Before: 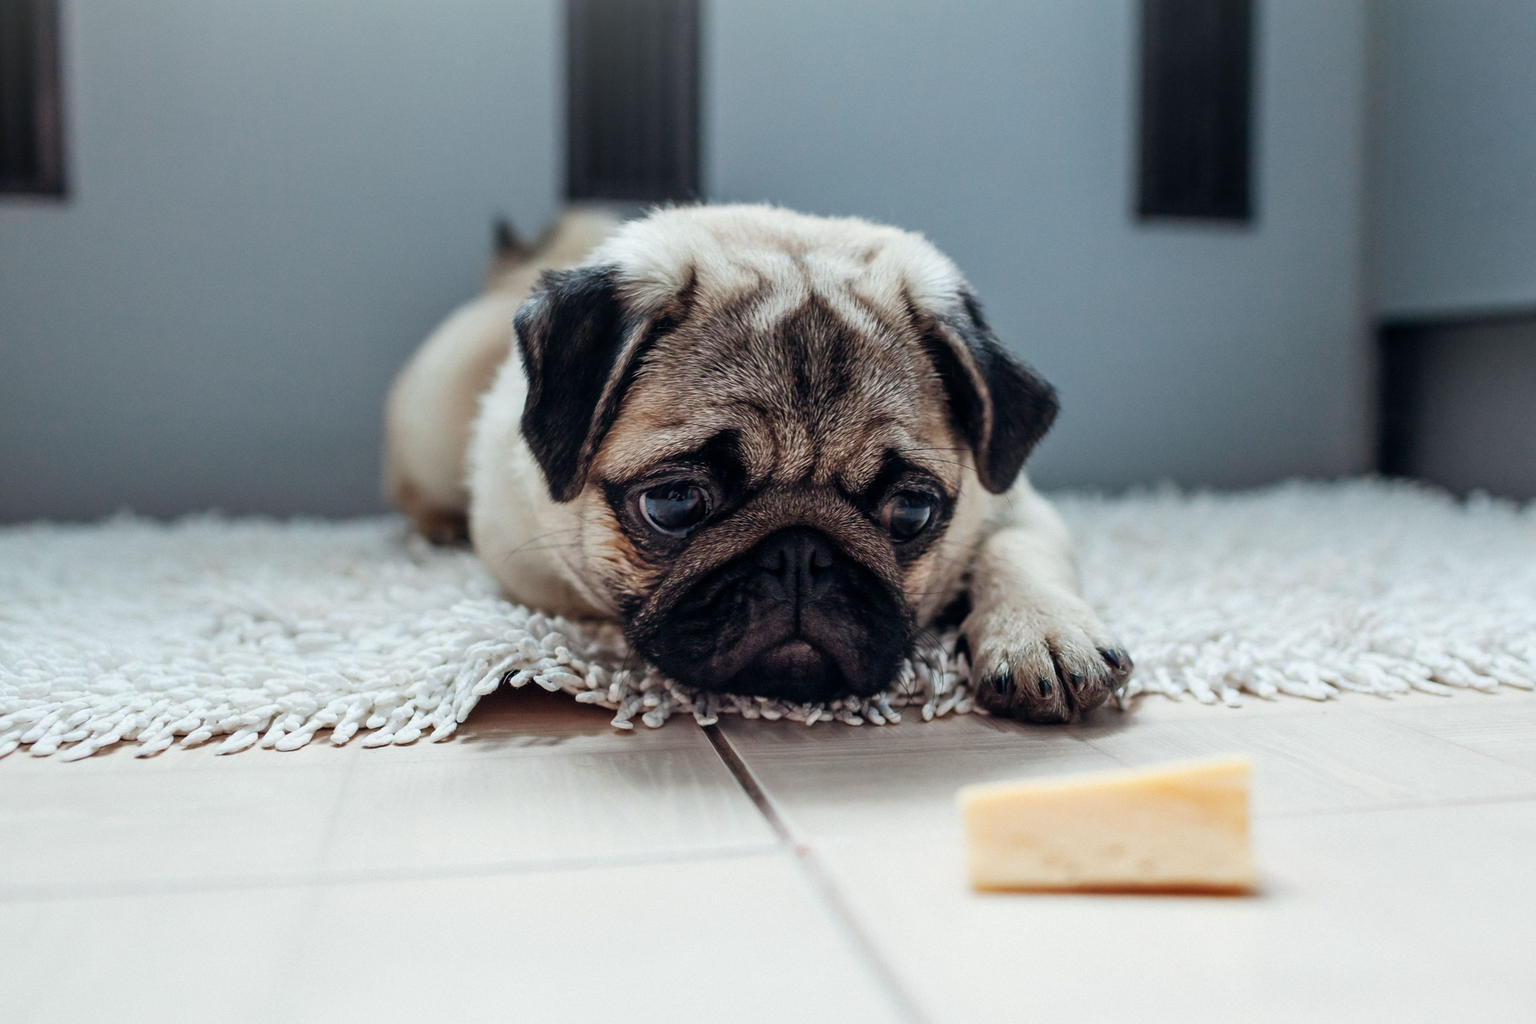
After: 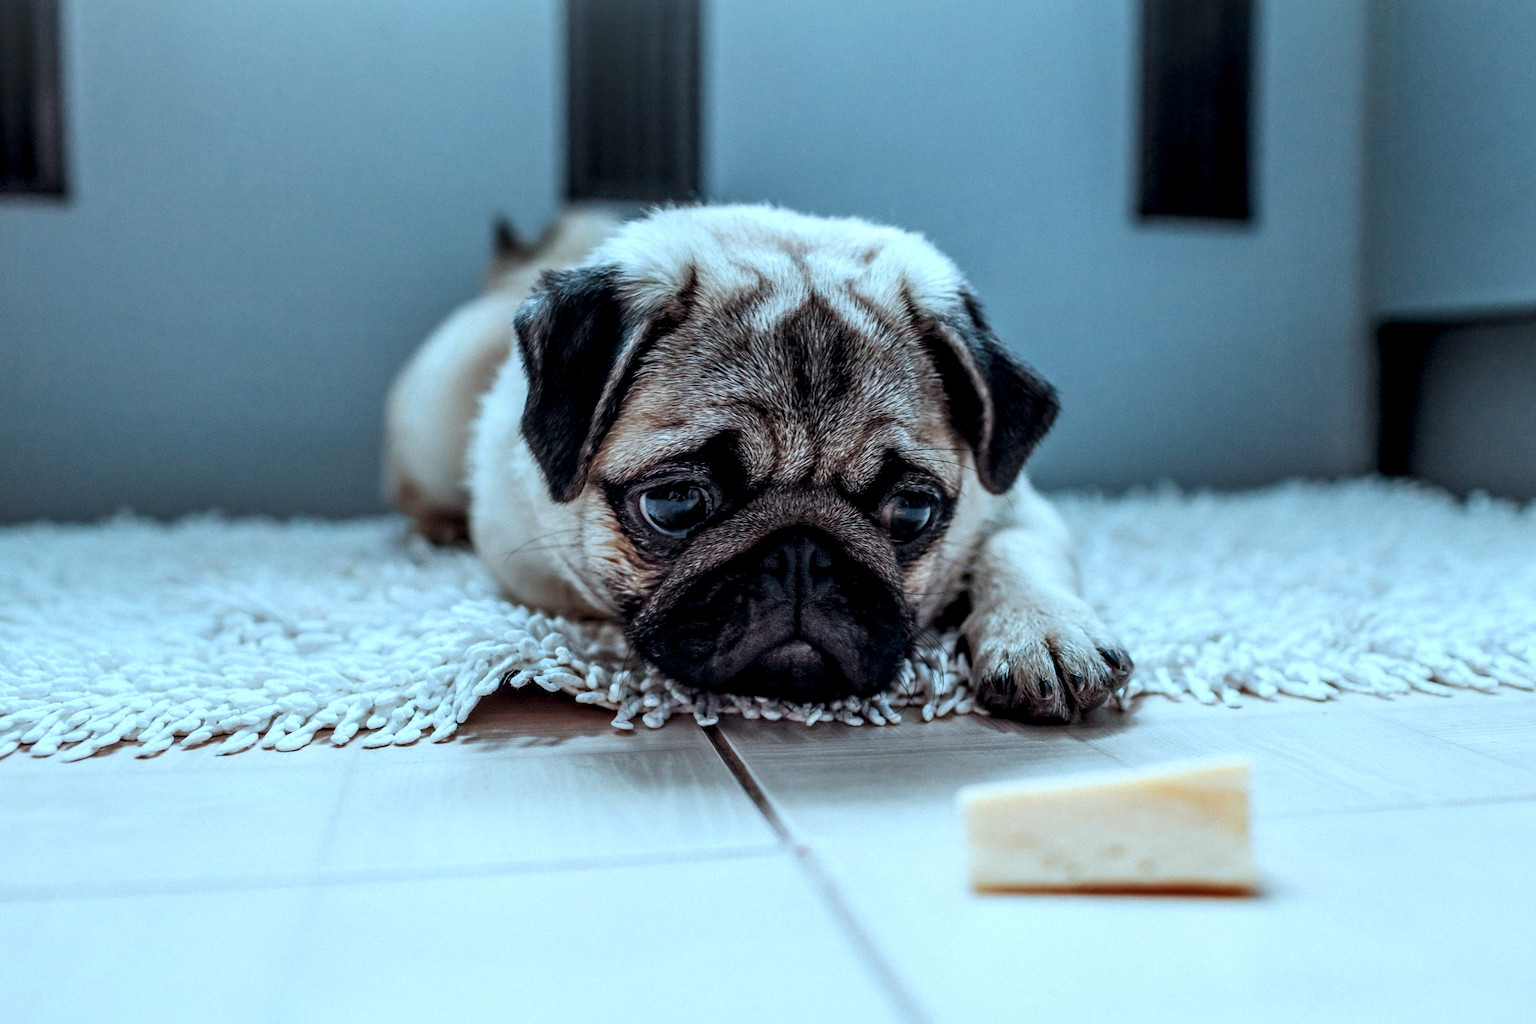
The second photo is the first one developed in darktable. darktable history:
color correction: highlights a* -10.69, highlights b* -19.19
local contrast: highlights 59%, detail 145%
